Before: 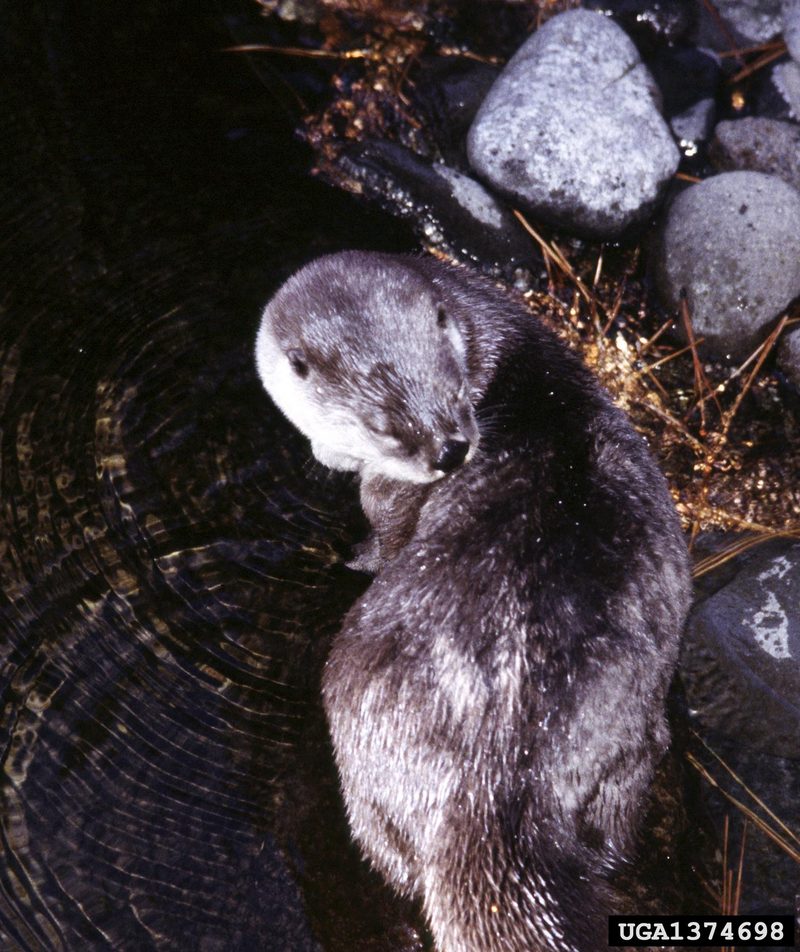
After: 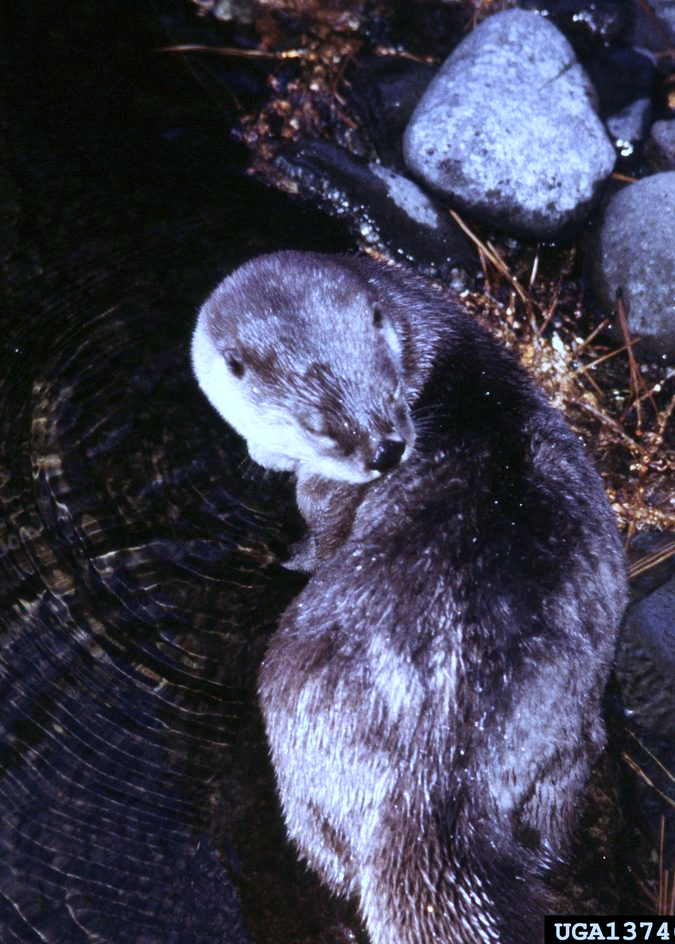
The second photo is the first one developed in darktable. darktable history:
color calibration: illuminant custom, x 0.39, y 0.392, temperature 3856.94 K
crop: left 8.026%, right 7.374%
